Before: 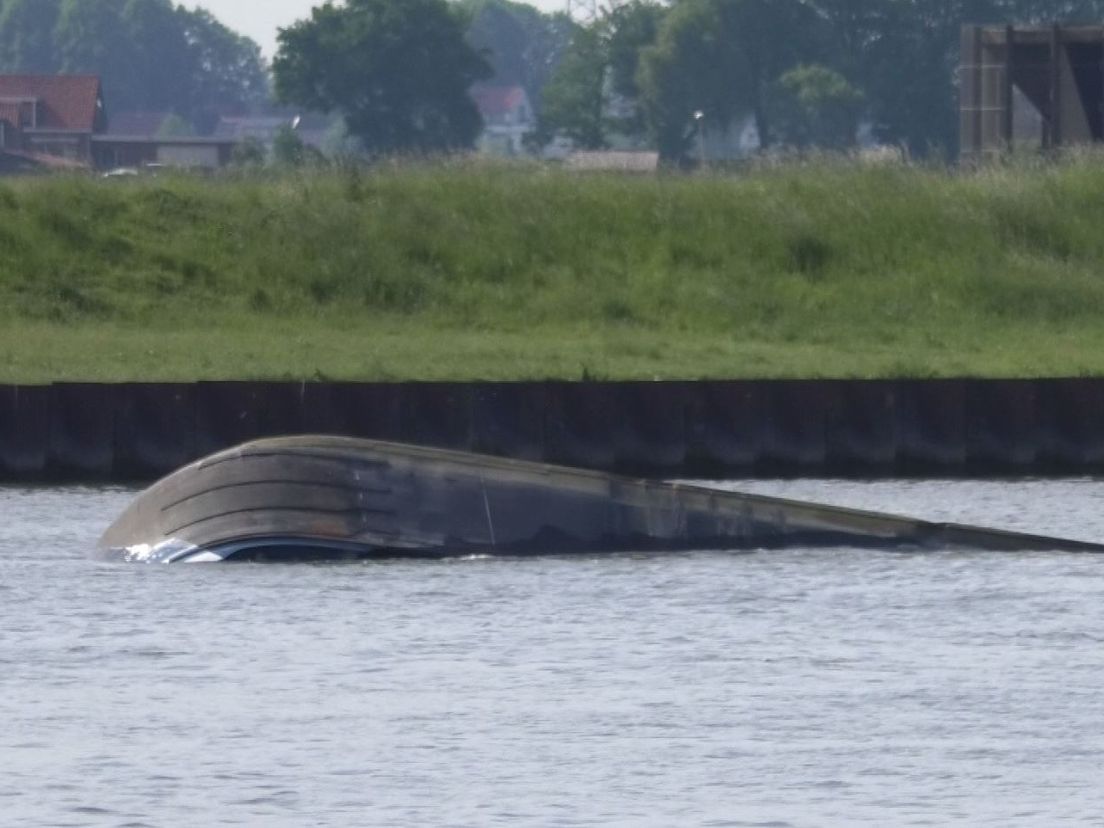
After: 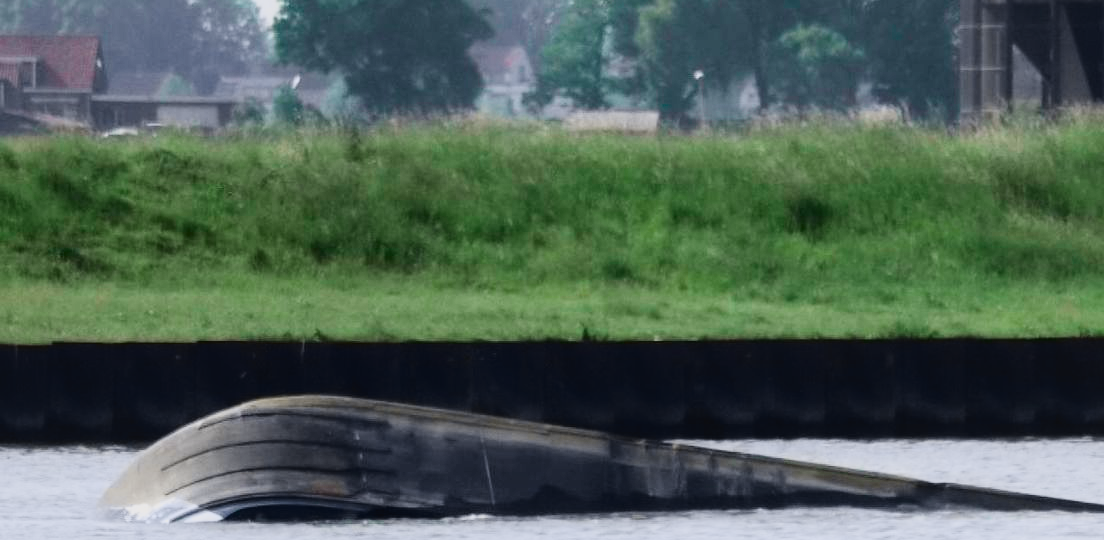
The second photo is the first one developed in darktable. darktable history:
crop and rotate: top 4.925%, bottom 29.757%
shadows and highlights: shadows 12.91, white point adjustment 1.13, highlights -2.06, soften with gaussian
filmic rgb: black relative exposure -7.65 EV, white relative exposure 4.56 EV, hardness 3.61
tone equalizer: -8 EV -1.1 EV, -7 EV -1.02 EV, -6 EV -0.904 EV, -5 EV -0.588 EV, -3 EV 0.571 EV, -2 EV 0.841 EV, -1 EV 0.996 EV, +0 EV 1.06 EV
local contrast: mode bilateral grid, contrast 20, coarseness 50, detail 120%, midtone range 0.2
contrast brightness saturation: contrast 0.202, brightness -0.105, saturation 0.103
tone curve: curves: ch0 [(0, 0.036) (0.053, 0.068) (0.211, 0.217) (0.519, 0.513) (0.847, 0.82) (0.991, 0.914)]; ch1 [(0, 0) (0.276, 0.206) (0.412, 0.353) (0.482, 0.475) (0.495, 0.5) (0.509, 0.502) (0.563, 0.57) (0.667, 0.672) (0.788, 0.809) (1, 1)]; ch2 [(0, 0) (0.438, 0.456) (0.473, 0.47) (0.503, 0.503) (0.523, 0.528) (0.562, 0.571) (0.612, 0.61) (0.679, 0.72) (1, 1)], color space Lab, independent channels, preserve colors none
